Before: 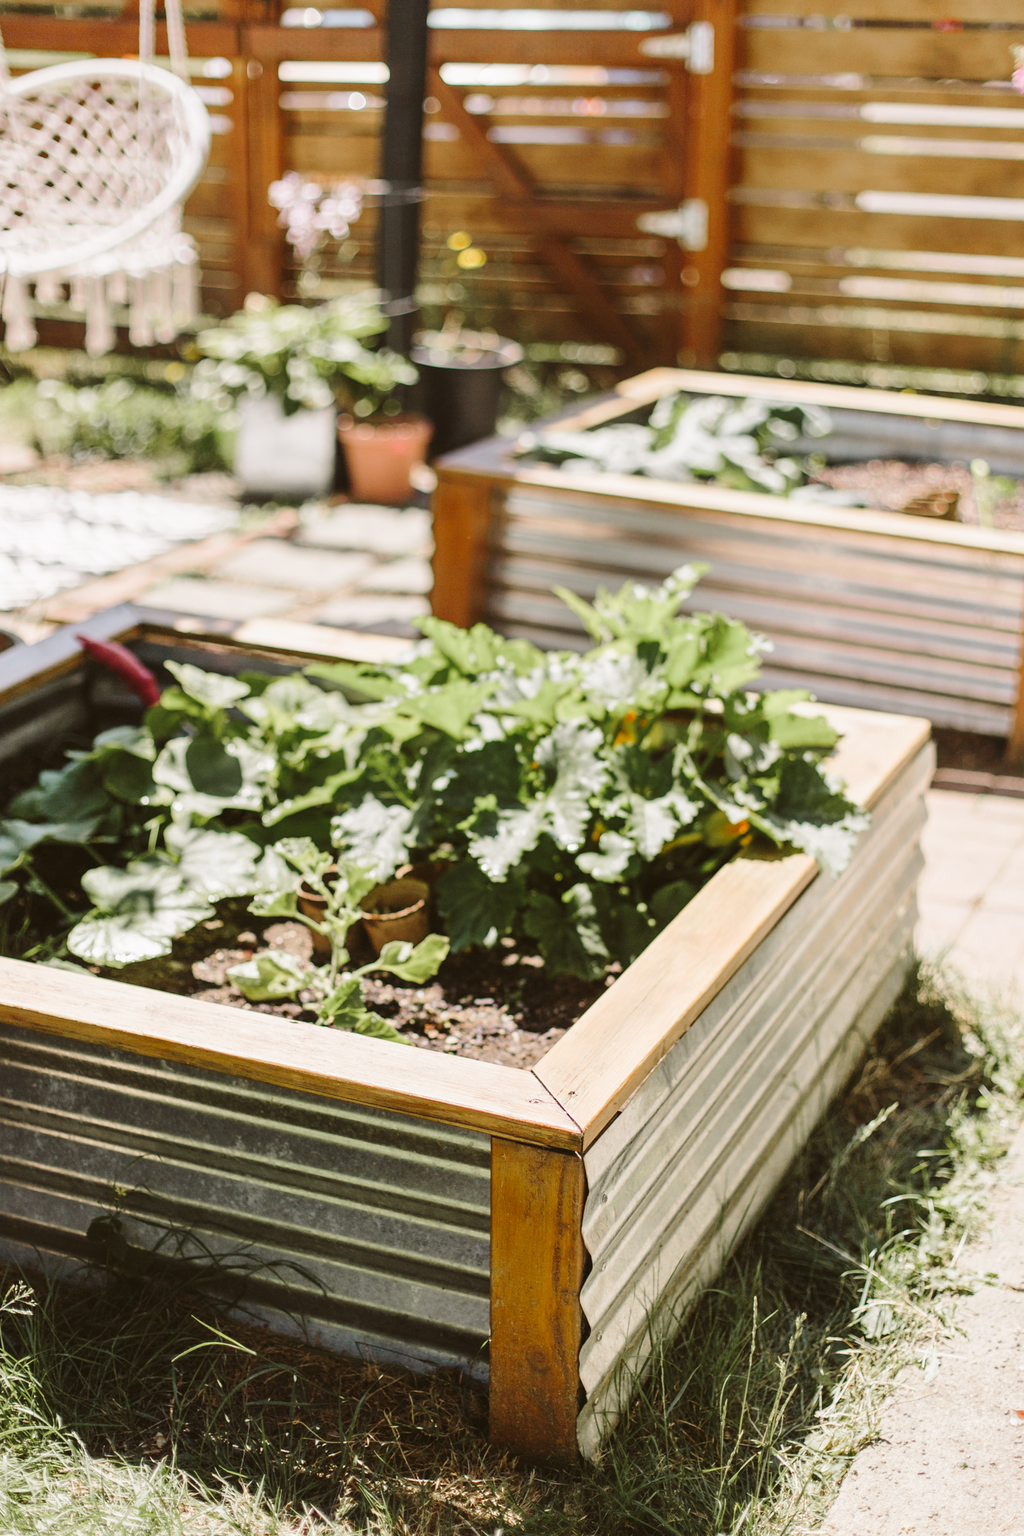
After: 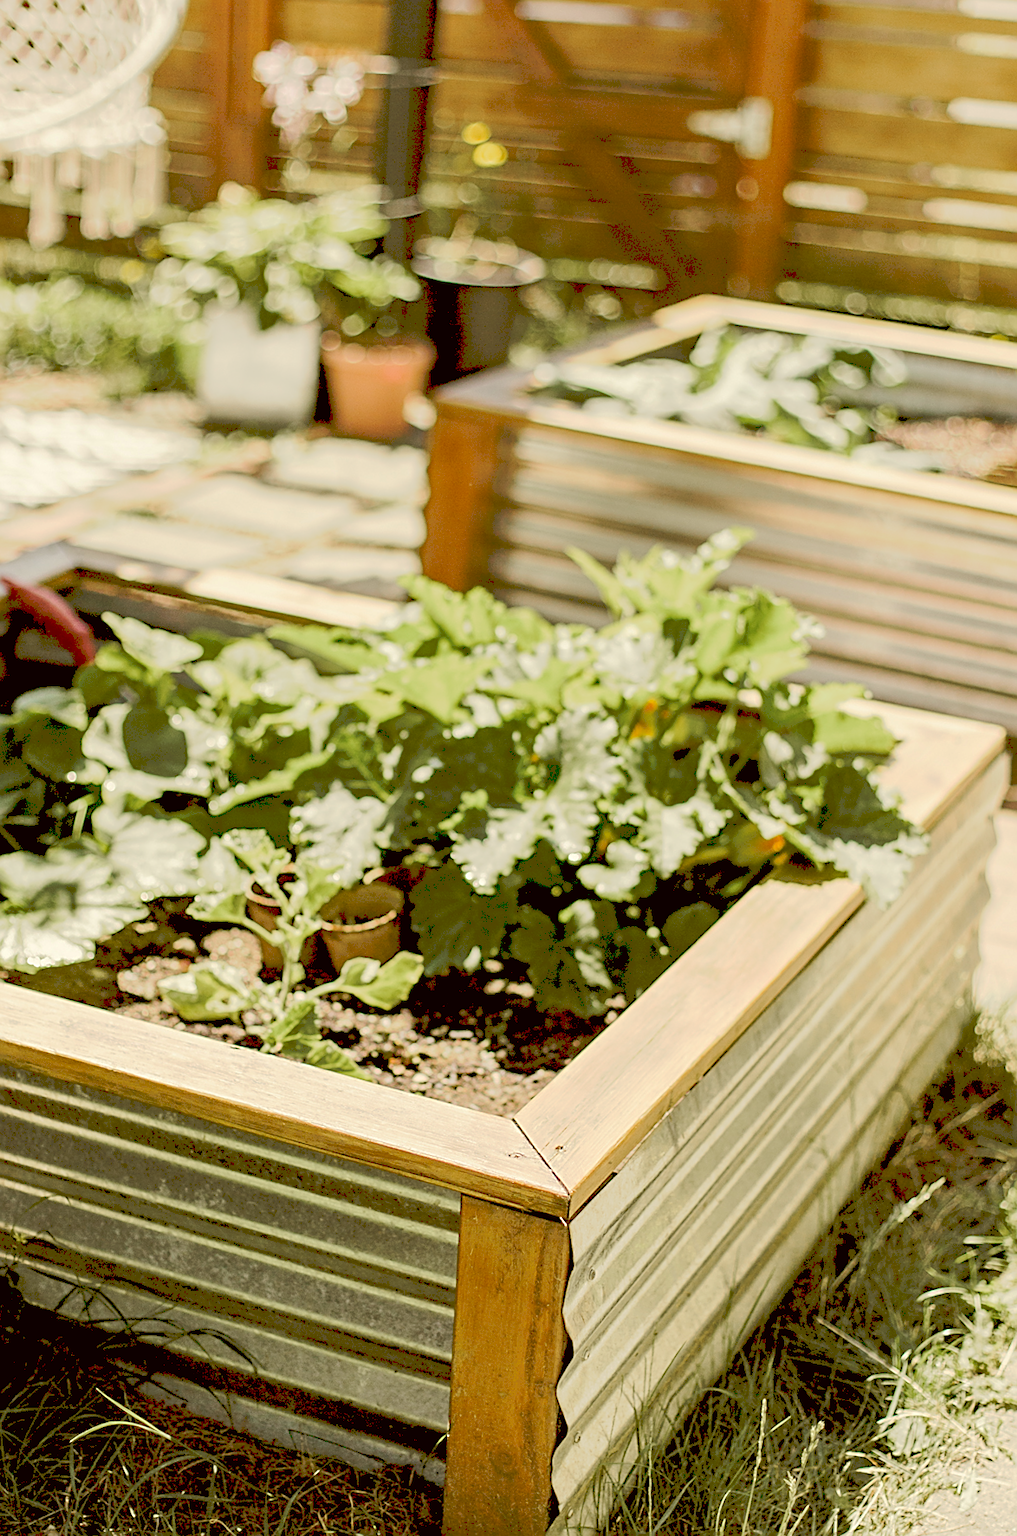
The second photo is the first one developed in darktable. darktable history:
sharpen: amount 0.596
exposure: black level correction 0.017, exposure -0.008 EV, compensate highlight preservation false
tone curve: curves: ch0 [(0, 0) (0.003, 0.298) (0.011, 0.298) (0.025, 0.298) (0.044, 0.3) (0.069, 0.302) (0.1, 0.312) (0.136, 0.329) (0.177, 0.354) (0.224, 0.376) (0.277, 0.408) (0.335, 0.453) (0.399, 0.503) (0.468, 0.562) (0.543, 0.623) (0.623, 0.686) (0.709, 0.754) (0.801, 0.825) (0.898, 0.873) (1, 1)], preserve colors none
color correction: highlights a* -1.26, highlights b* 10.19, shadows a* 0.619, shadows b* 18.68
haze removal: adaptive false
crop and rotate: angle -2.85°, left 5.096%, top 5.221%, right 4.765%, bottom 4.132%
